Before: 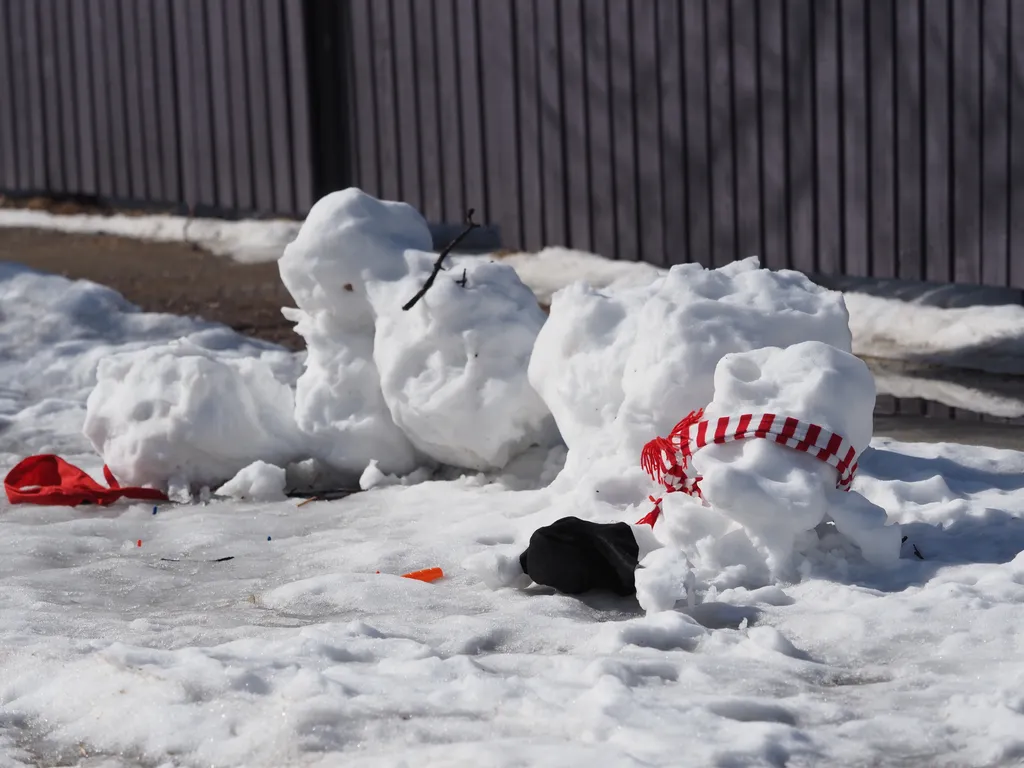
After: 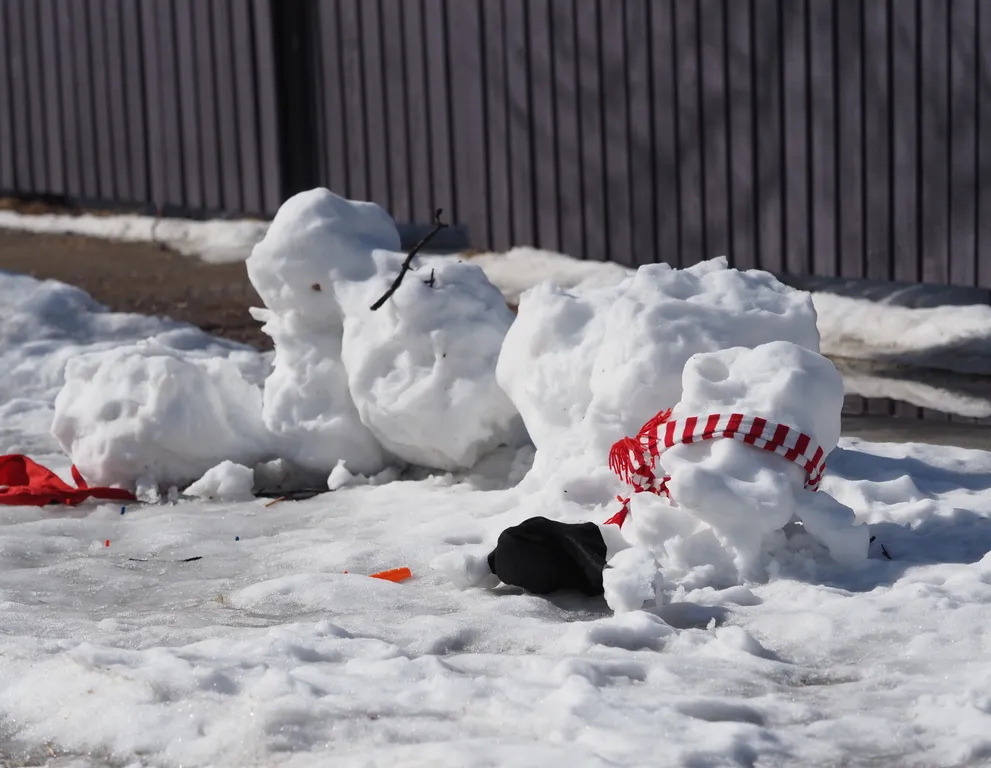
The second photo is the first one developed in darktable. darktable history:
crop and rotate: left 3.219%
